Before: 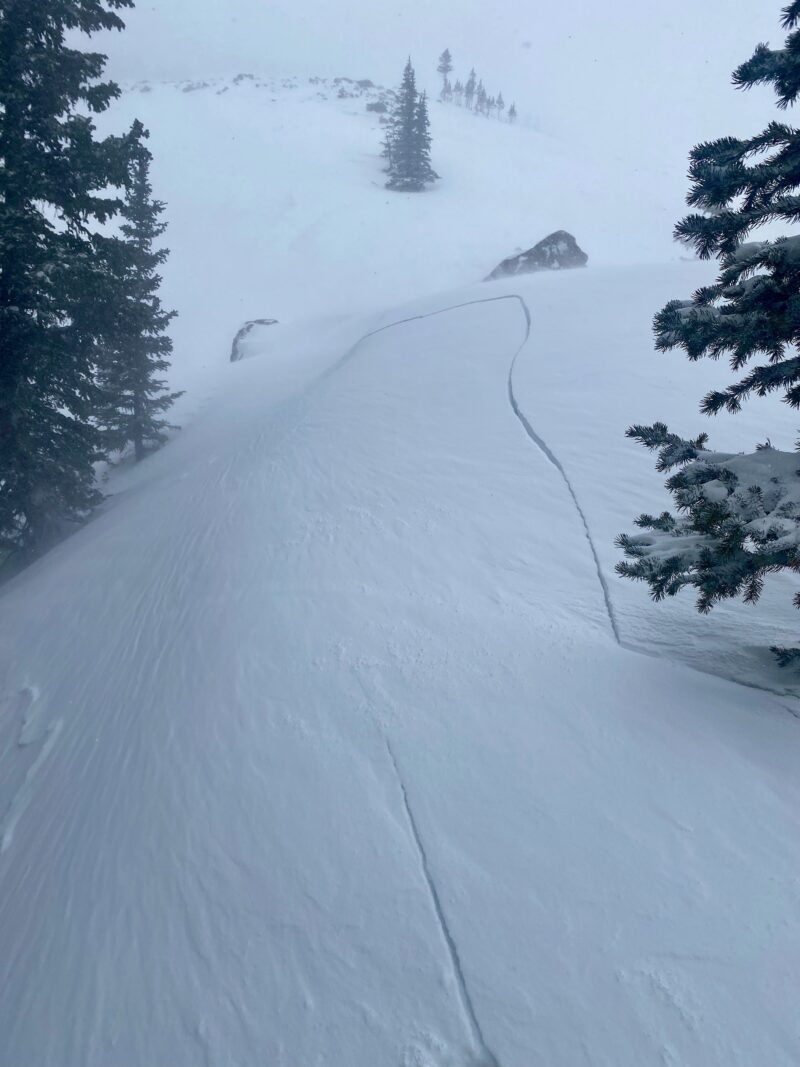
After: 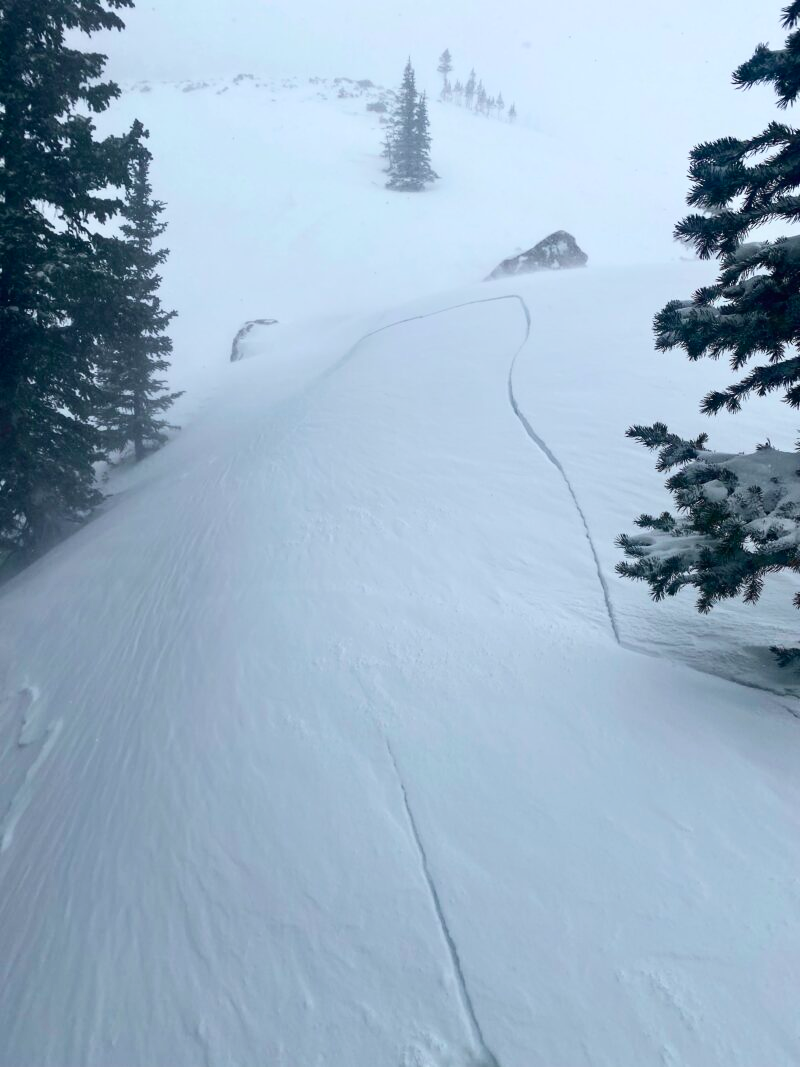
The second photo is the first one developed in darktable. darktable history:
tone curve: curves: ch0 [(0, 0.01) (0.037, 0.032) (0.131, 0.108) (0.275, 0.258) (0.483, 0.512) (0.61, 0.661) (0.696, 0.742) (0.792, 0.834) (0.911, 0.936) (0.997, 0.995)]; ch1 [(0, 0) (0.308, 0.29) (0.425, 0.411) (0.503, 0.502) (0.551, 0.563) (0.683, 0.706) (0.746, 0.77) (1, 1)]; ch2 [(0, 0) (0.246, 0.233) (0.36, 0.352) (0.415, 0.415) (0.485, 0.487) (0.502, 0.502) (0.525, 0.523) (0.545, 0.552) (0.587, 0.6) (0.636, 0.652) (0.711, 0.729) (0.845, 0.855) (0.998, 0.977)], color space Lab, independent channels, preserve colors none
shadows and highlights: shadows 0, highlights 40
